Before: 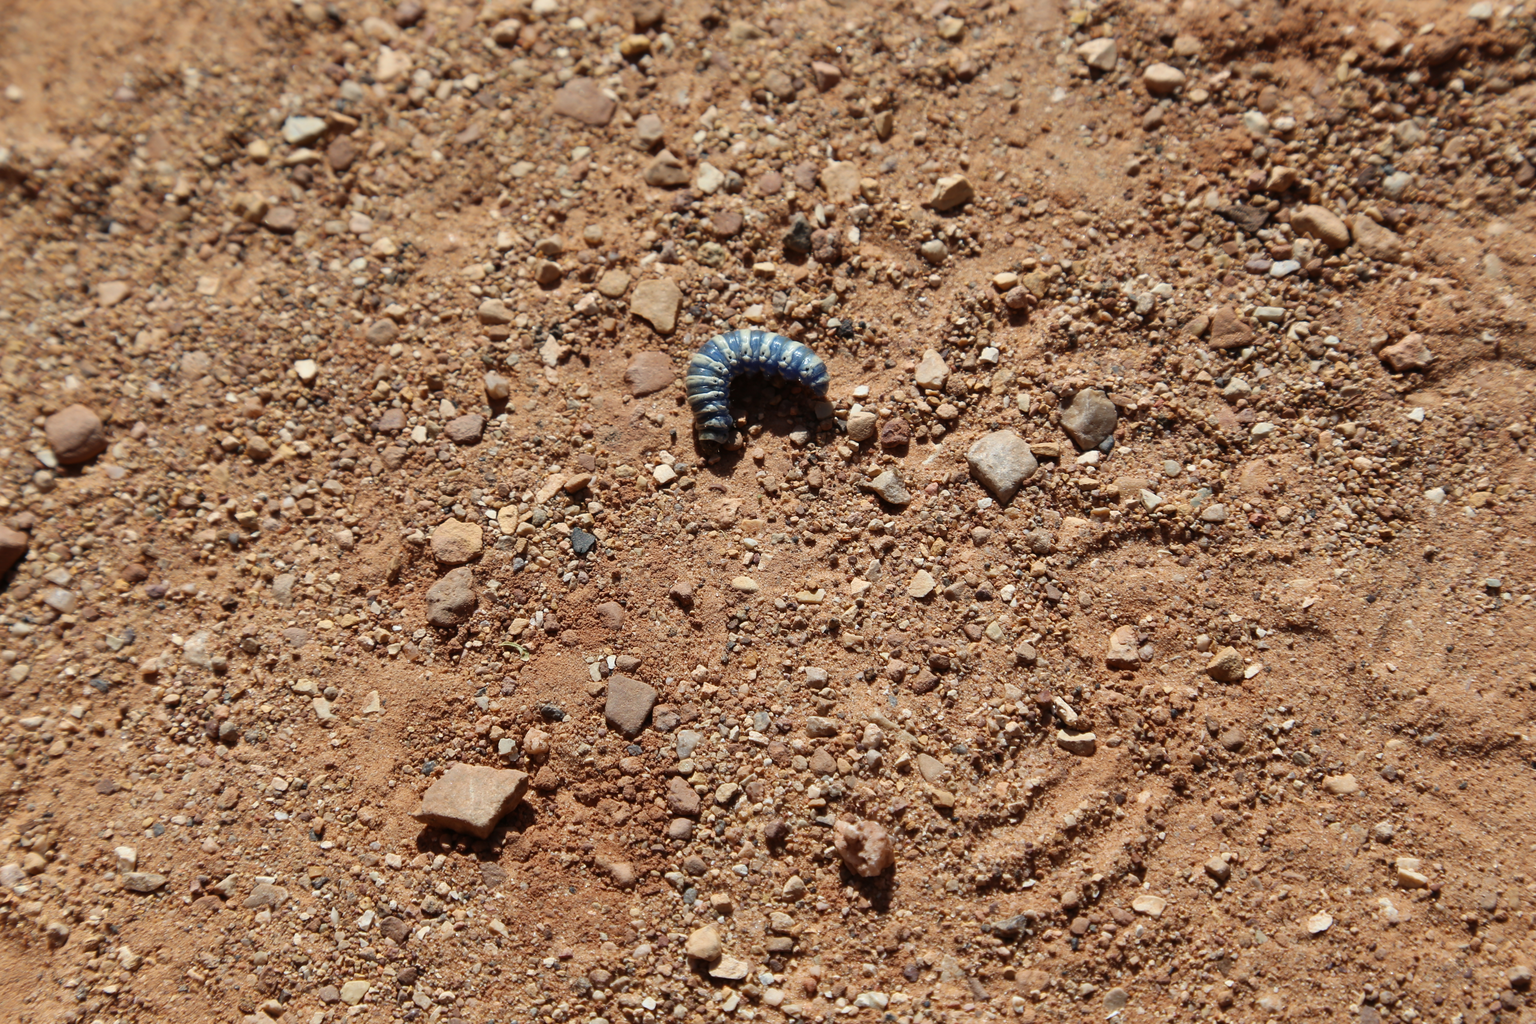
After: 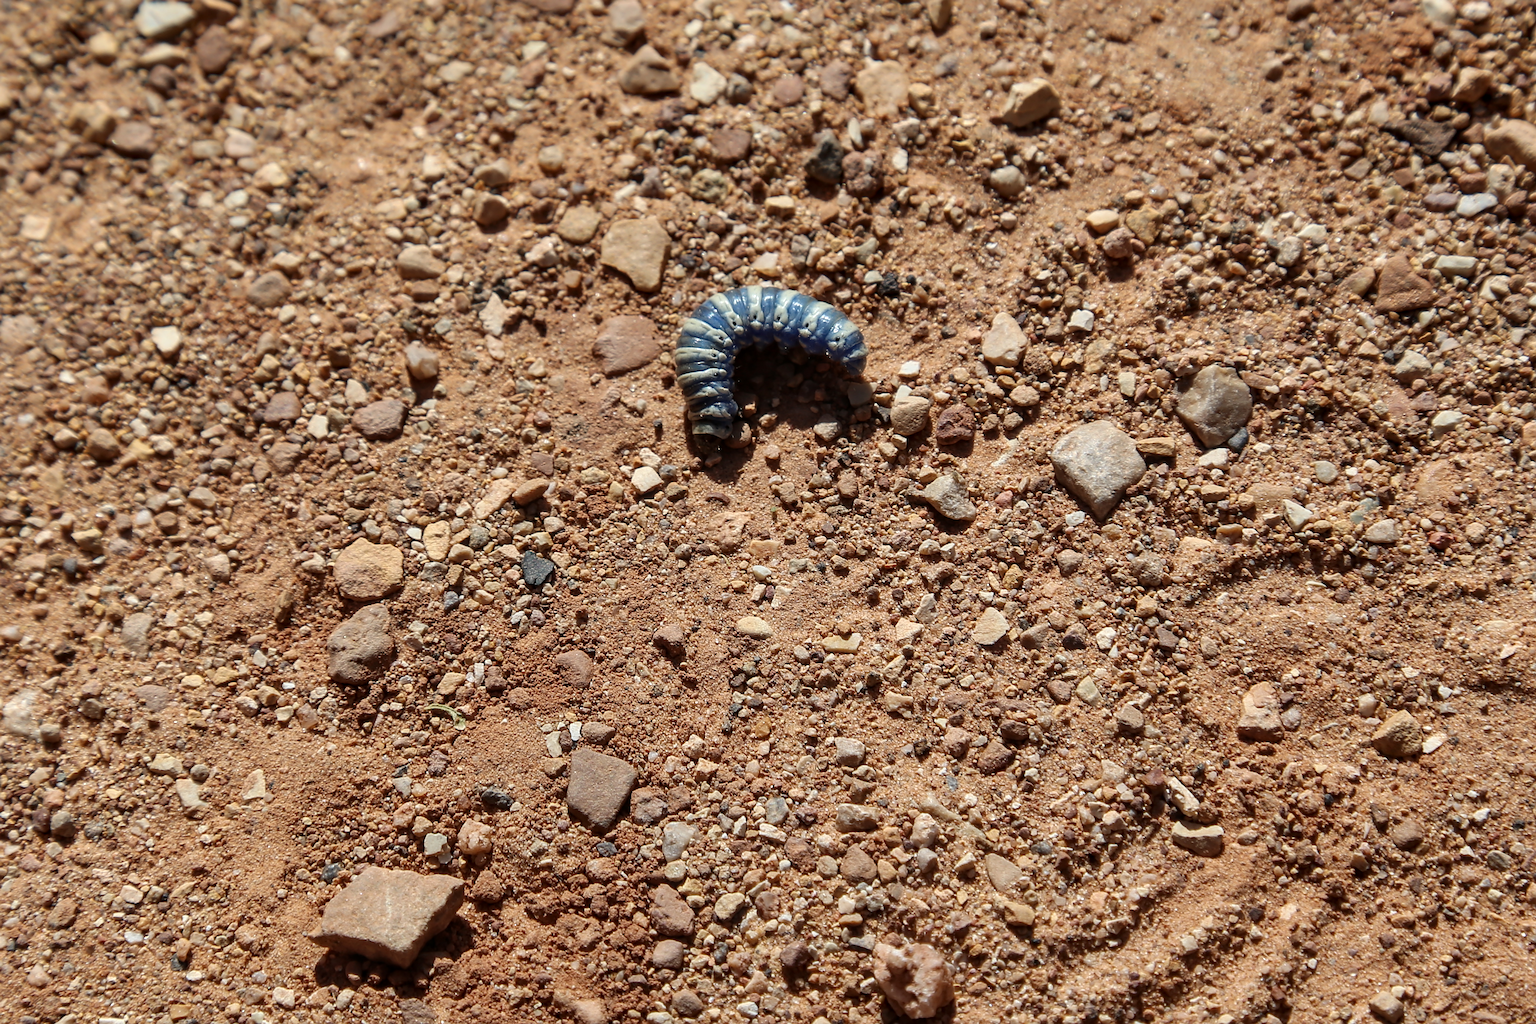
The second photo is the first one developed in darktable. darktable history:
sharpen: on, module defaults
local contrast: on, module defaults
crop and rotate: left 11.831%, top 11.346%, right 13.429%, bottom 13.899%
